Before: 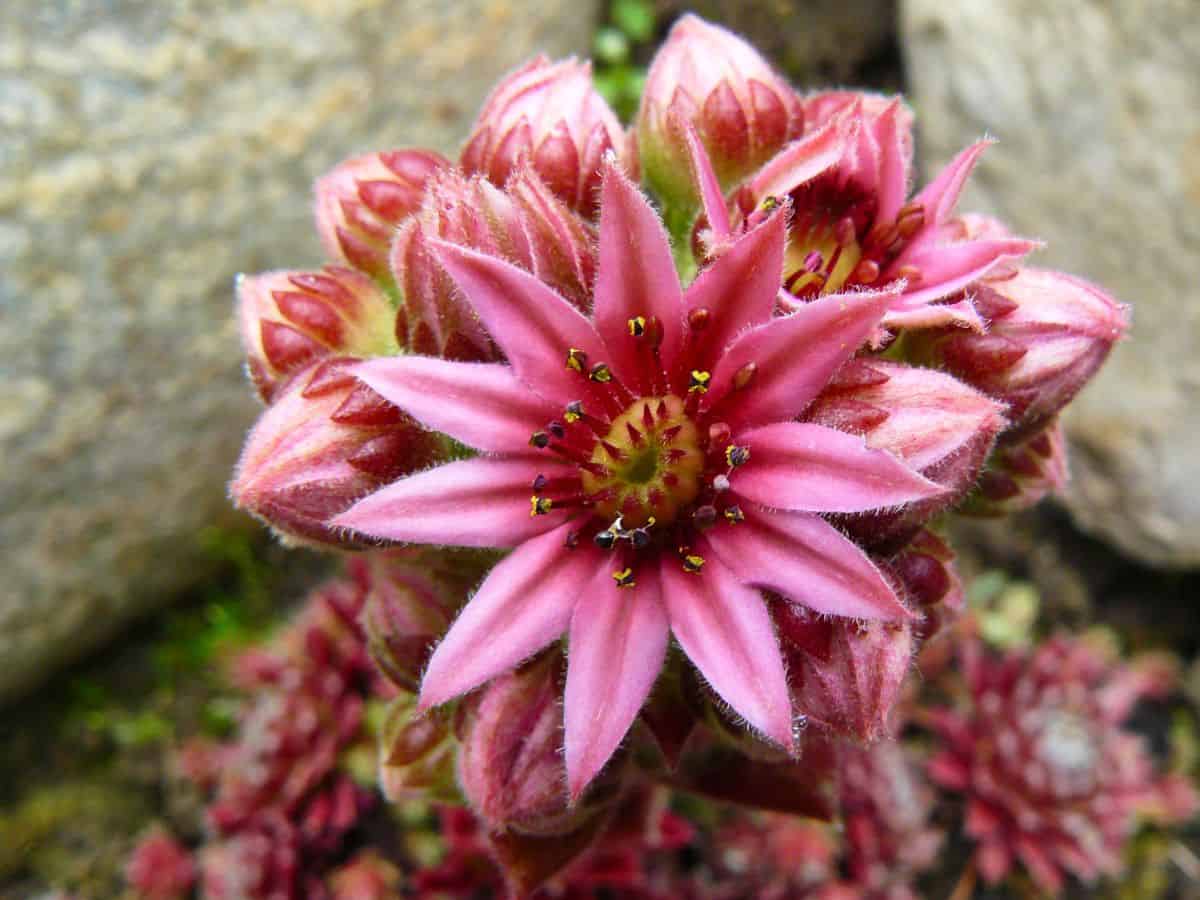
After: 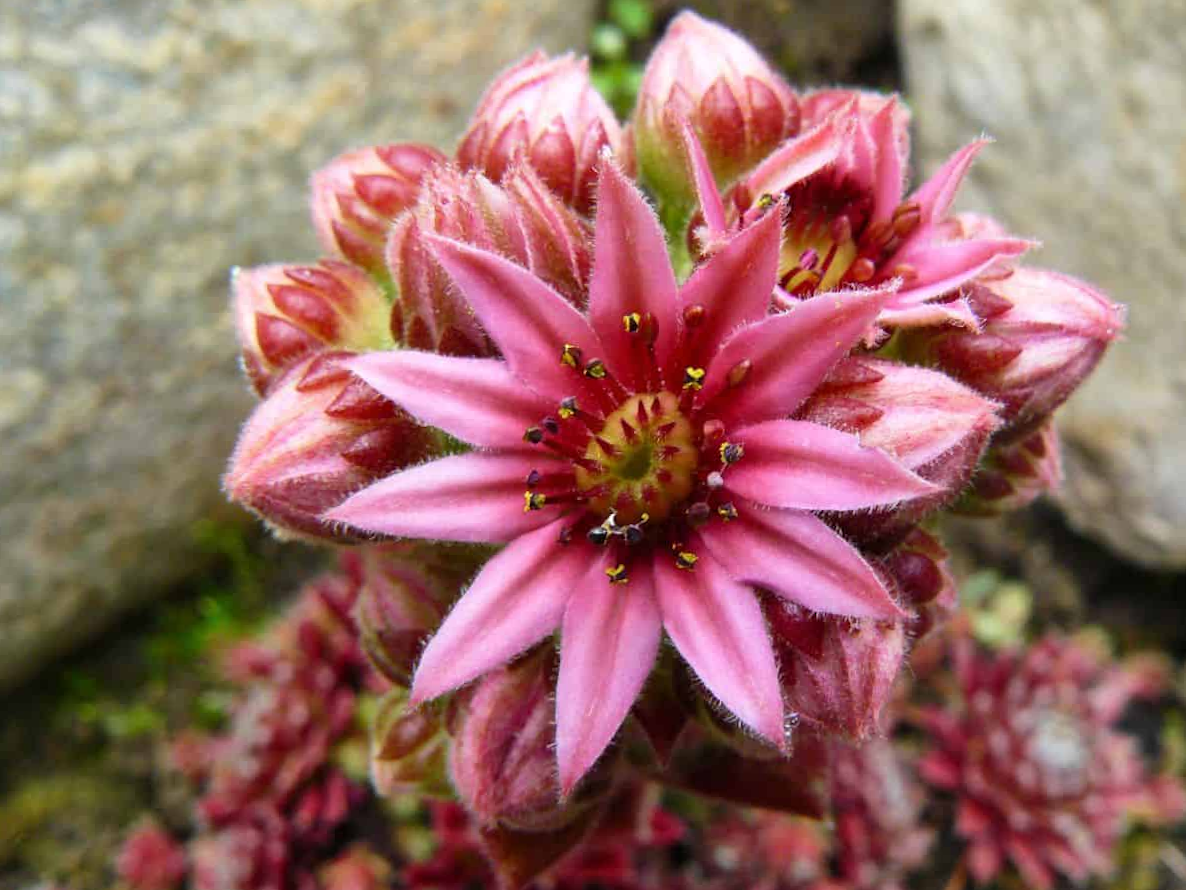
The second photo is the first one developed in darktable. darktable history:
crop and rotate: angle -0.477°
